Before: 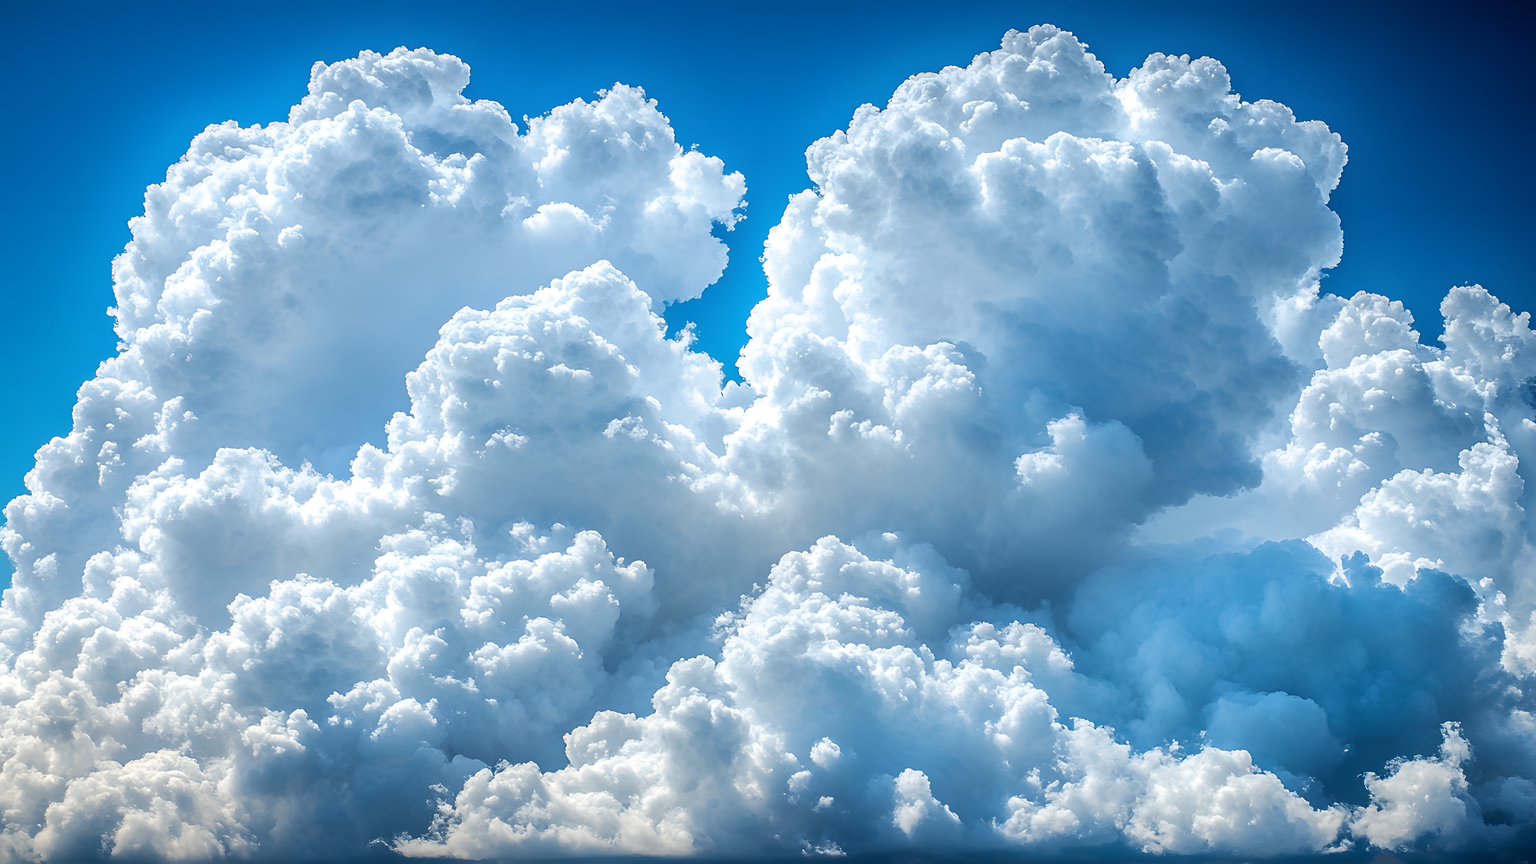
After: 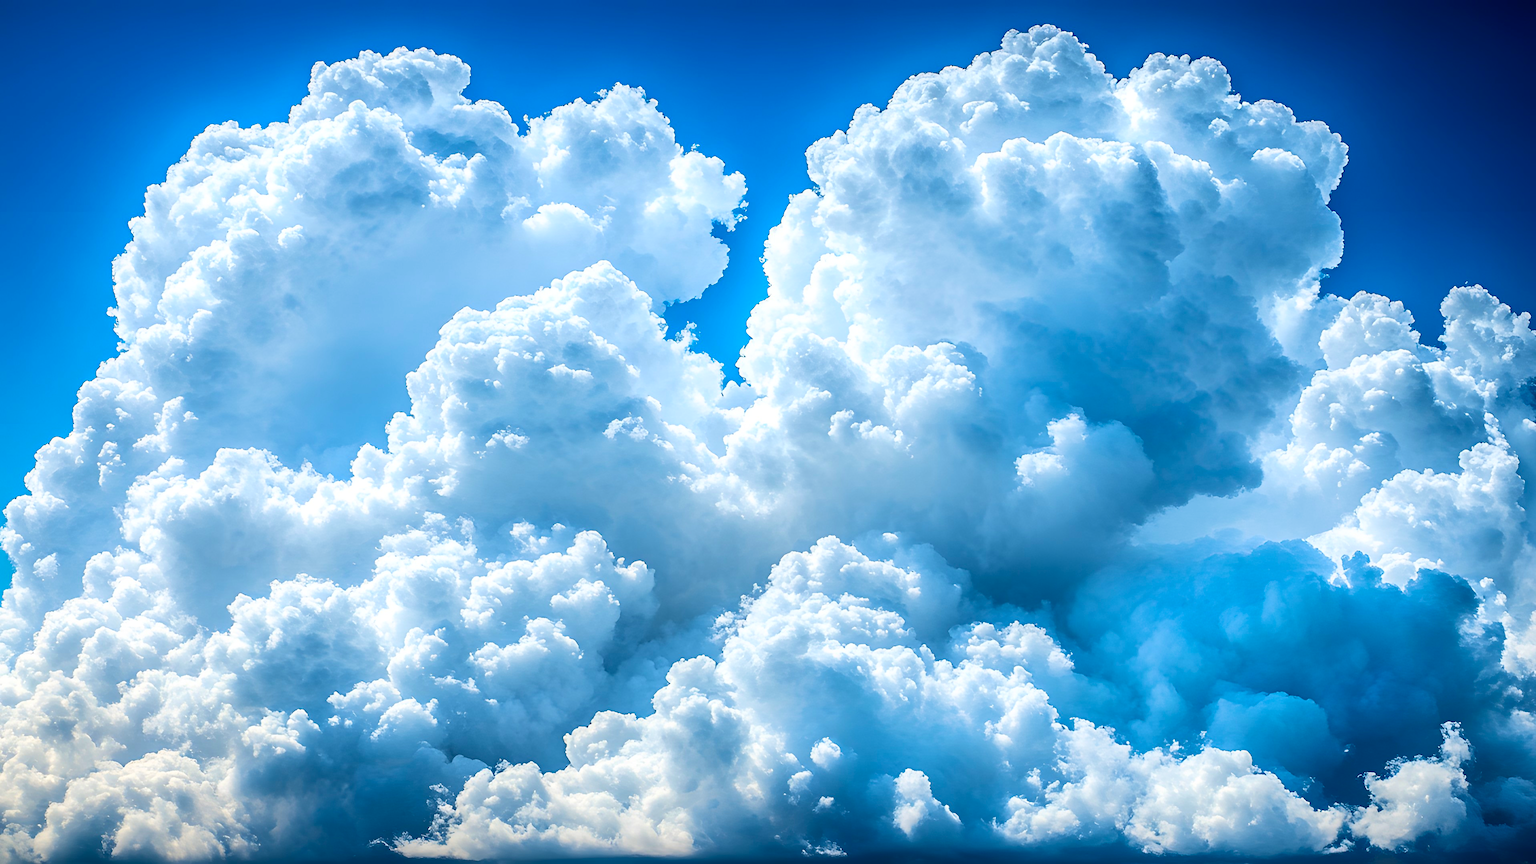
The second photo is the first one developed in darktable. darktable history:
velvia: on, module defaults
contrast brightness saturation: contrast 0.184, saturation 0.305
base curve: preserve colors none
